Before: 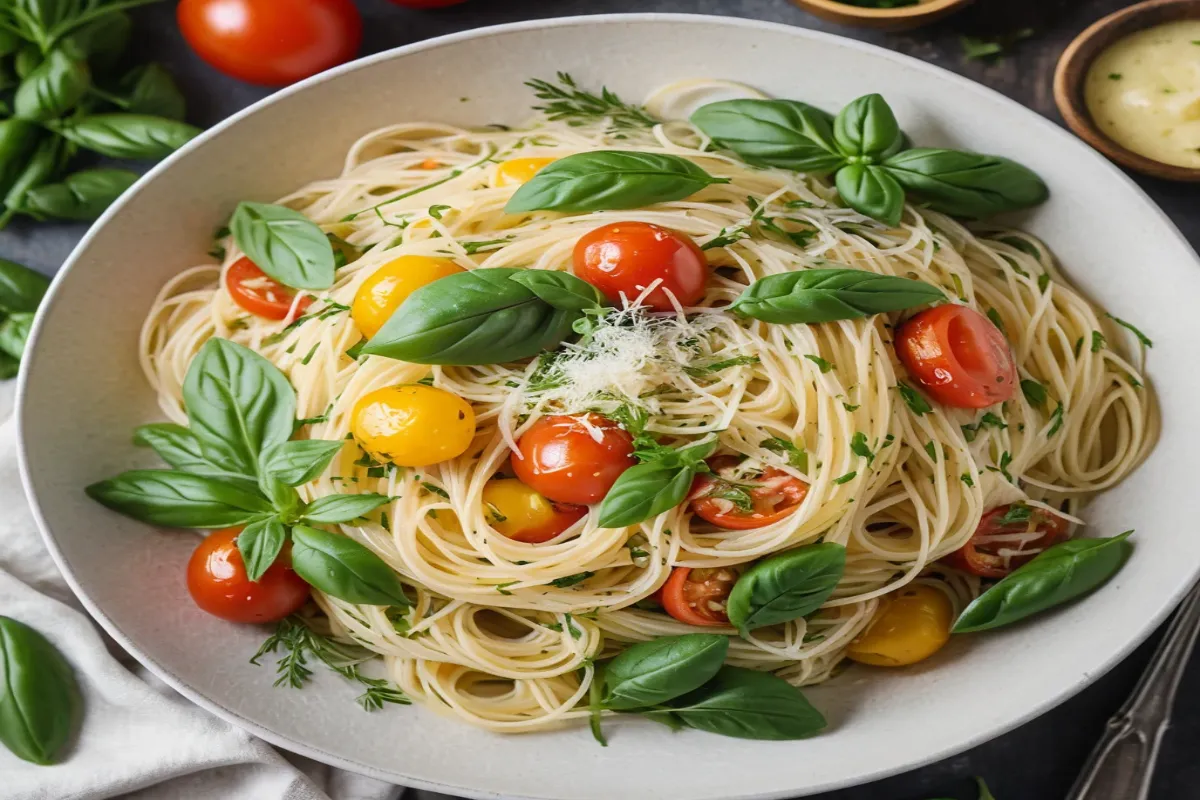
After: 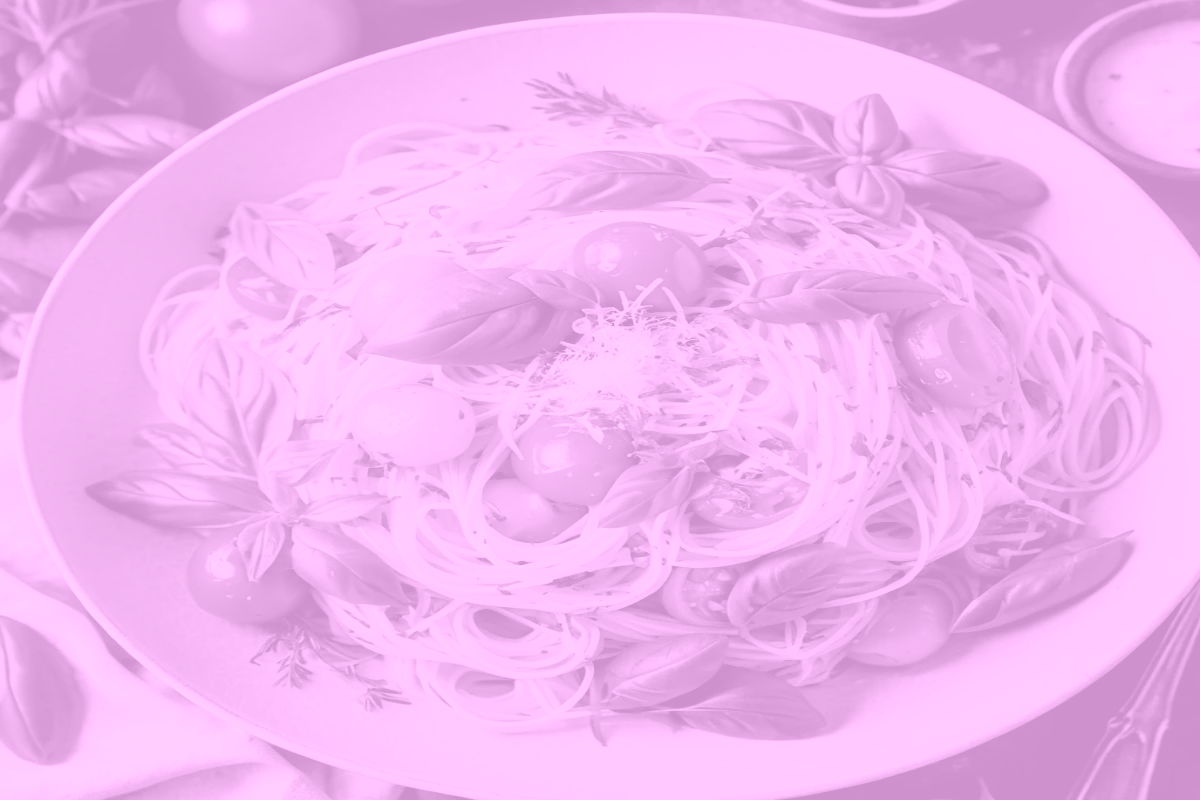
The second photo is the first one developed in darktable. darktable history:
colorize: hue 331.2°, saturation 69%, source mix 30.28%, lightness 69.02%, version 1
exposure: exposure -0.492 EV, compensate highlight preservation false
filmic rgb: black relative exposure -7.65 EV, white relative exposure 4.56 EV, hardness 3.61
